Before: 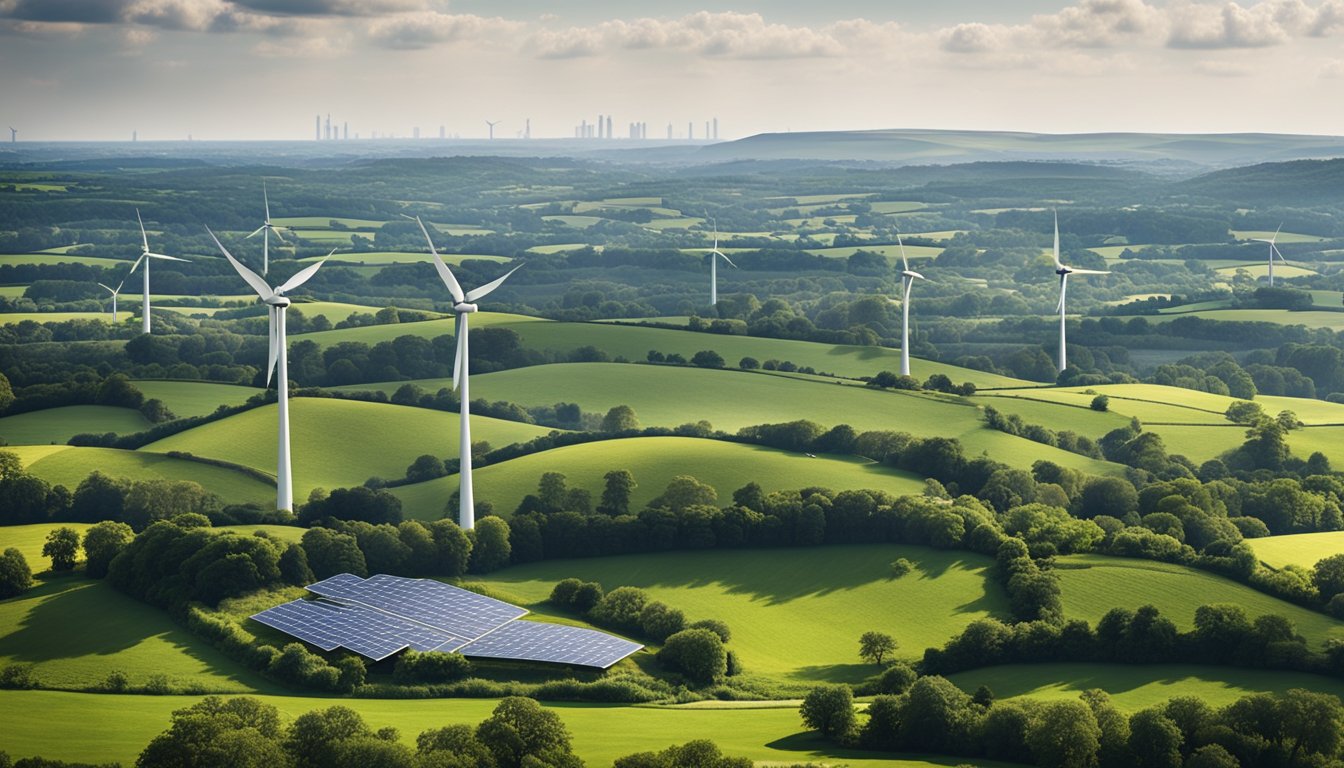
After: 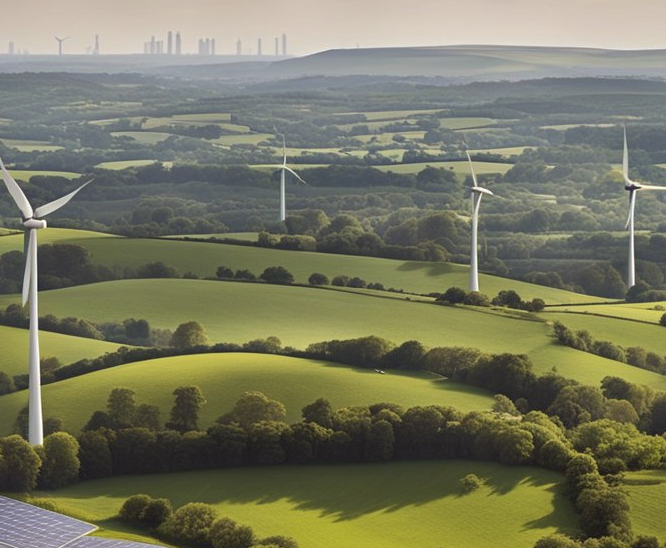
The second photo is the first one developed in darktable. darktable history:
crop: left 32.075%, top 10.976%, right 18.355%, bottom 17.596%
rgb levels: mode RGB, independent channels, levels [[0, 0.5, 1], [0, 0.521, 1], [0, 0.536, 1]]
shadows and highlights: on, module defaults
color correction: saturation 0.85
